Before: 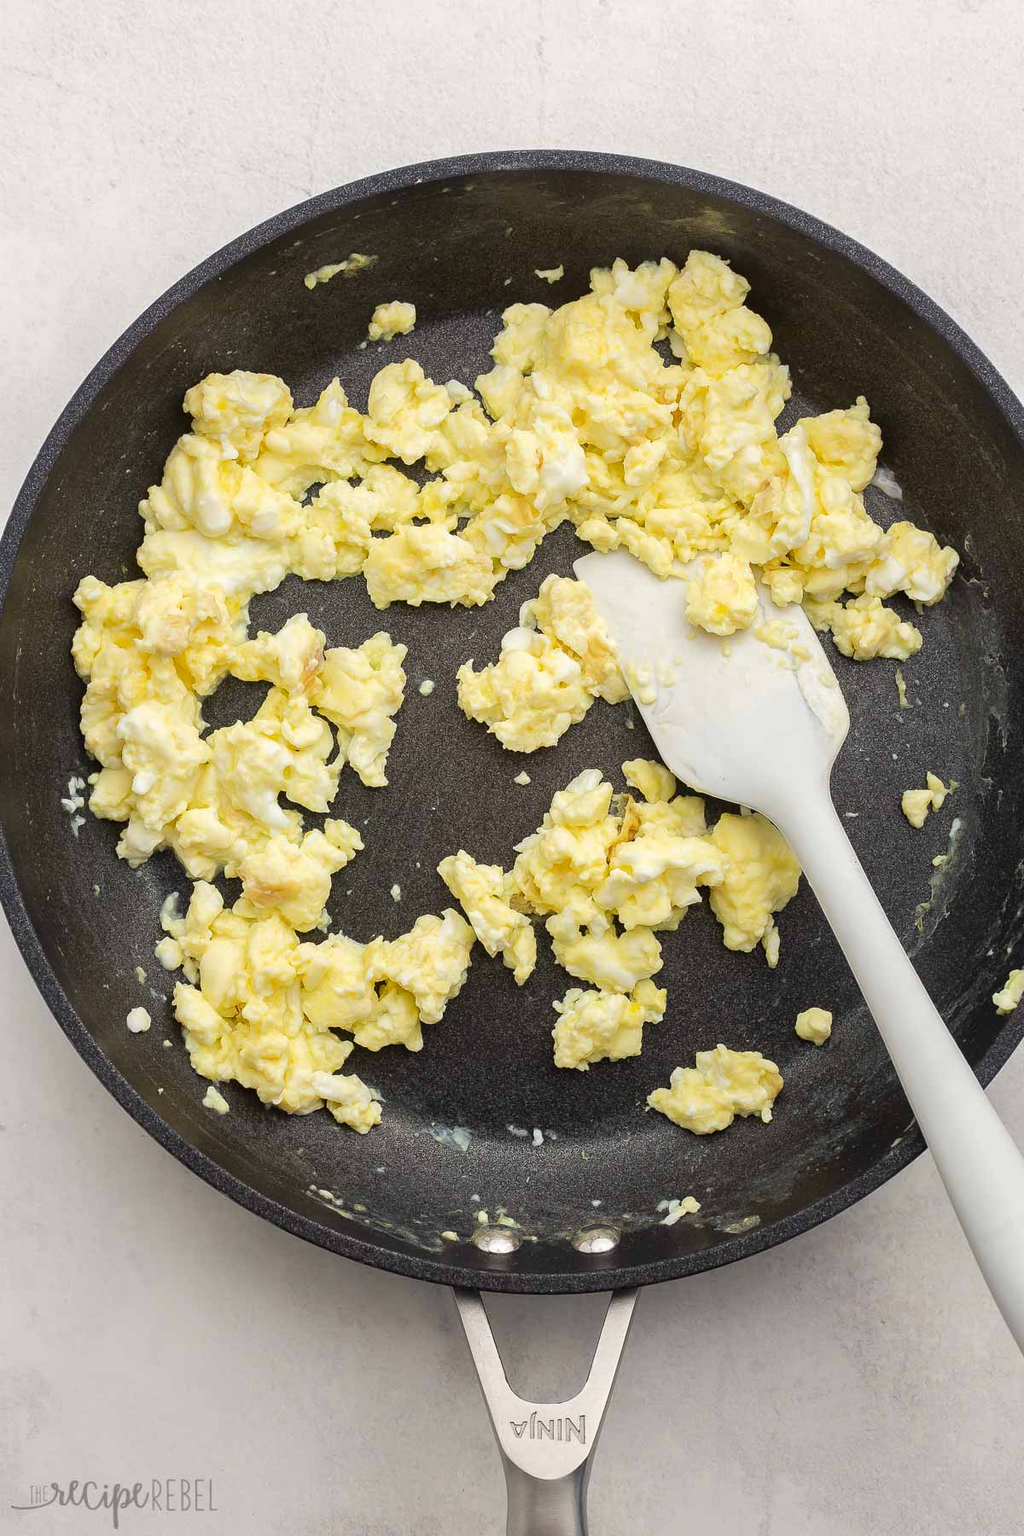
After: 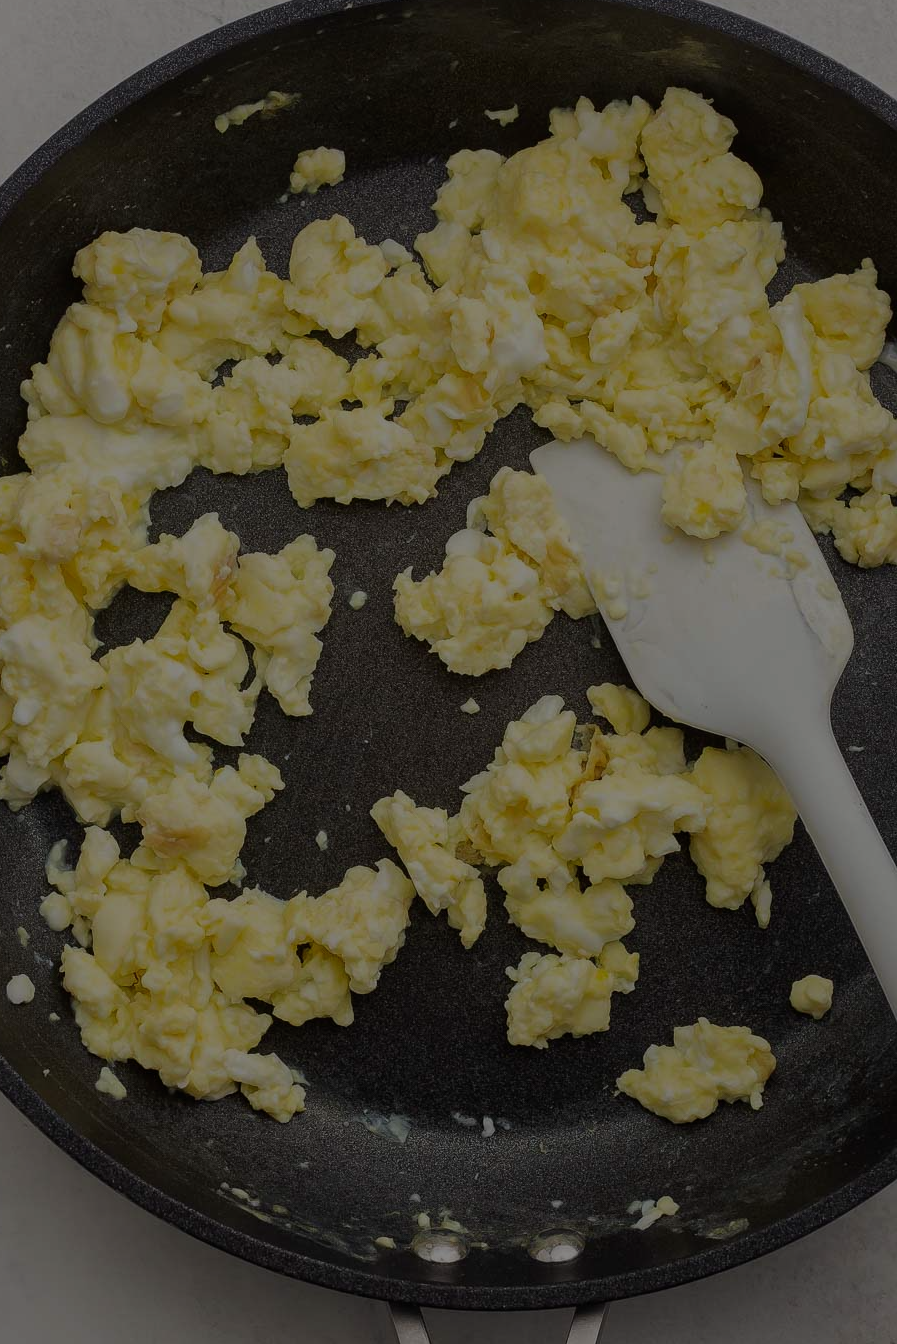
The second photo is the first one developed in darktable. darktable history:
exposure: exposure -2.046 EV, compensate exposure bias true, compensate highlight preservation false
crop and rotate: left 11.909%, top 11.445%, right 13.288%, bottom 13.885%
